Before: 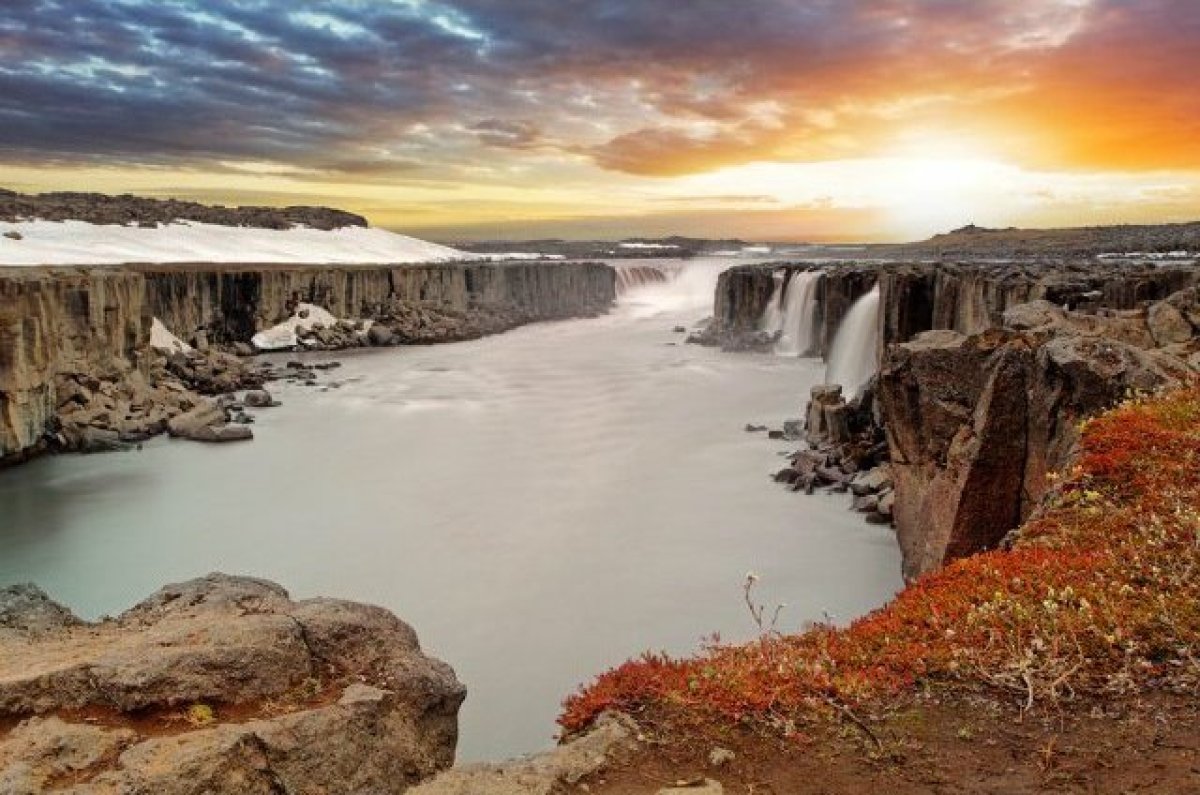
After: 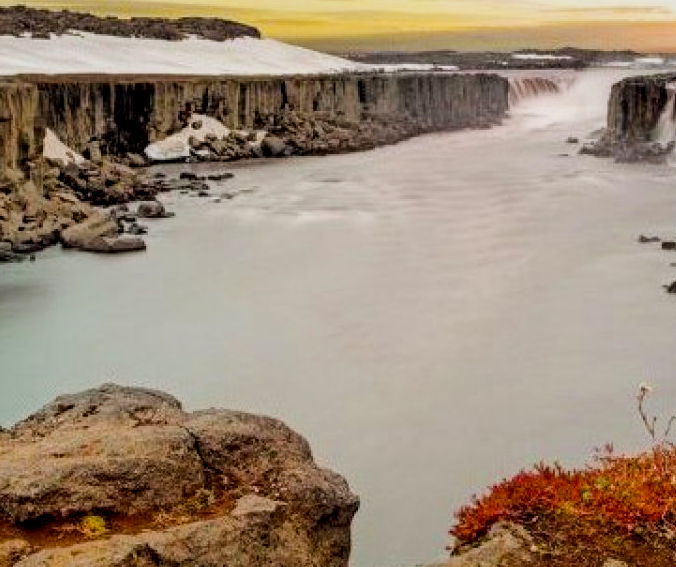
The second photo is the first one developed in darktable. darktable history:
filmic rgb: hardness 4.17
color balance: lift [1, 1.001, 0.999, 1.001], gamma [1, 1.004, 1.007, 0.993], gain [1, 0.991, 0.987, 1.013], contrast 10%, output saturation 120%
crop: left 8.966%, top 23.852%, right 34.699%, bottom 4.703%
local contrast: on, module defaults
